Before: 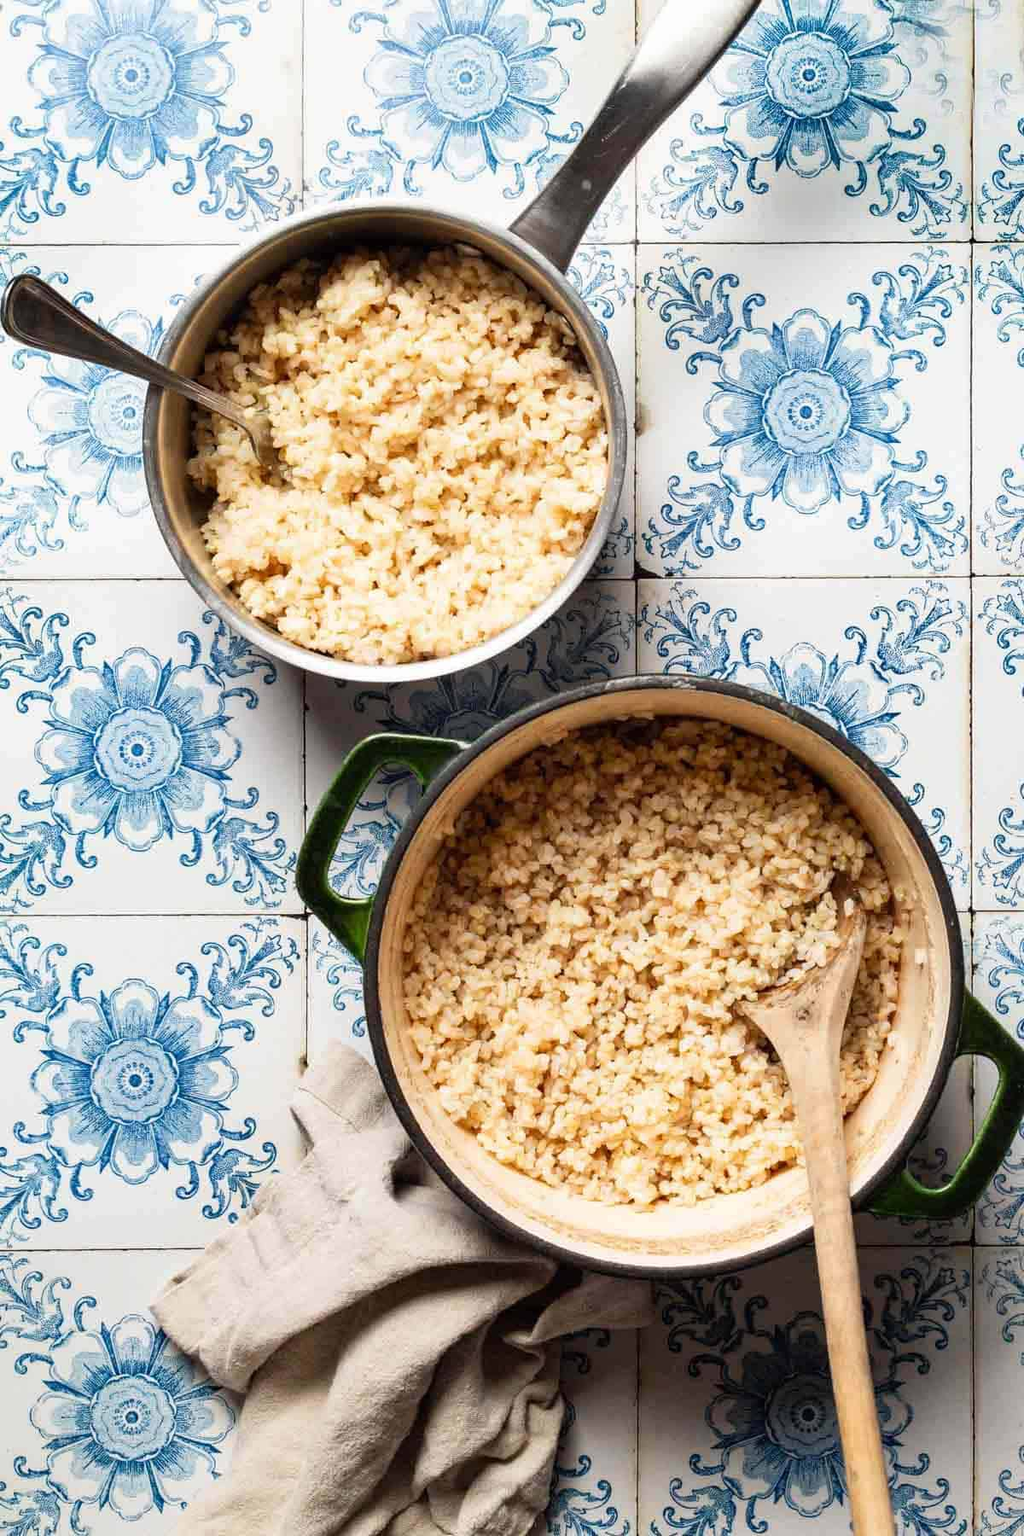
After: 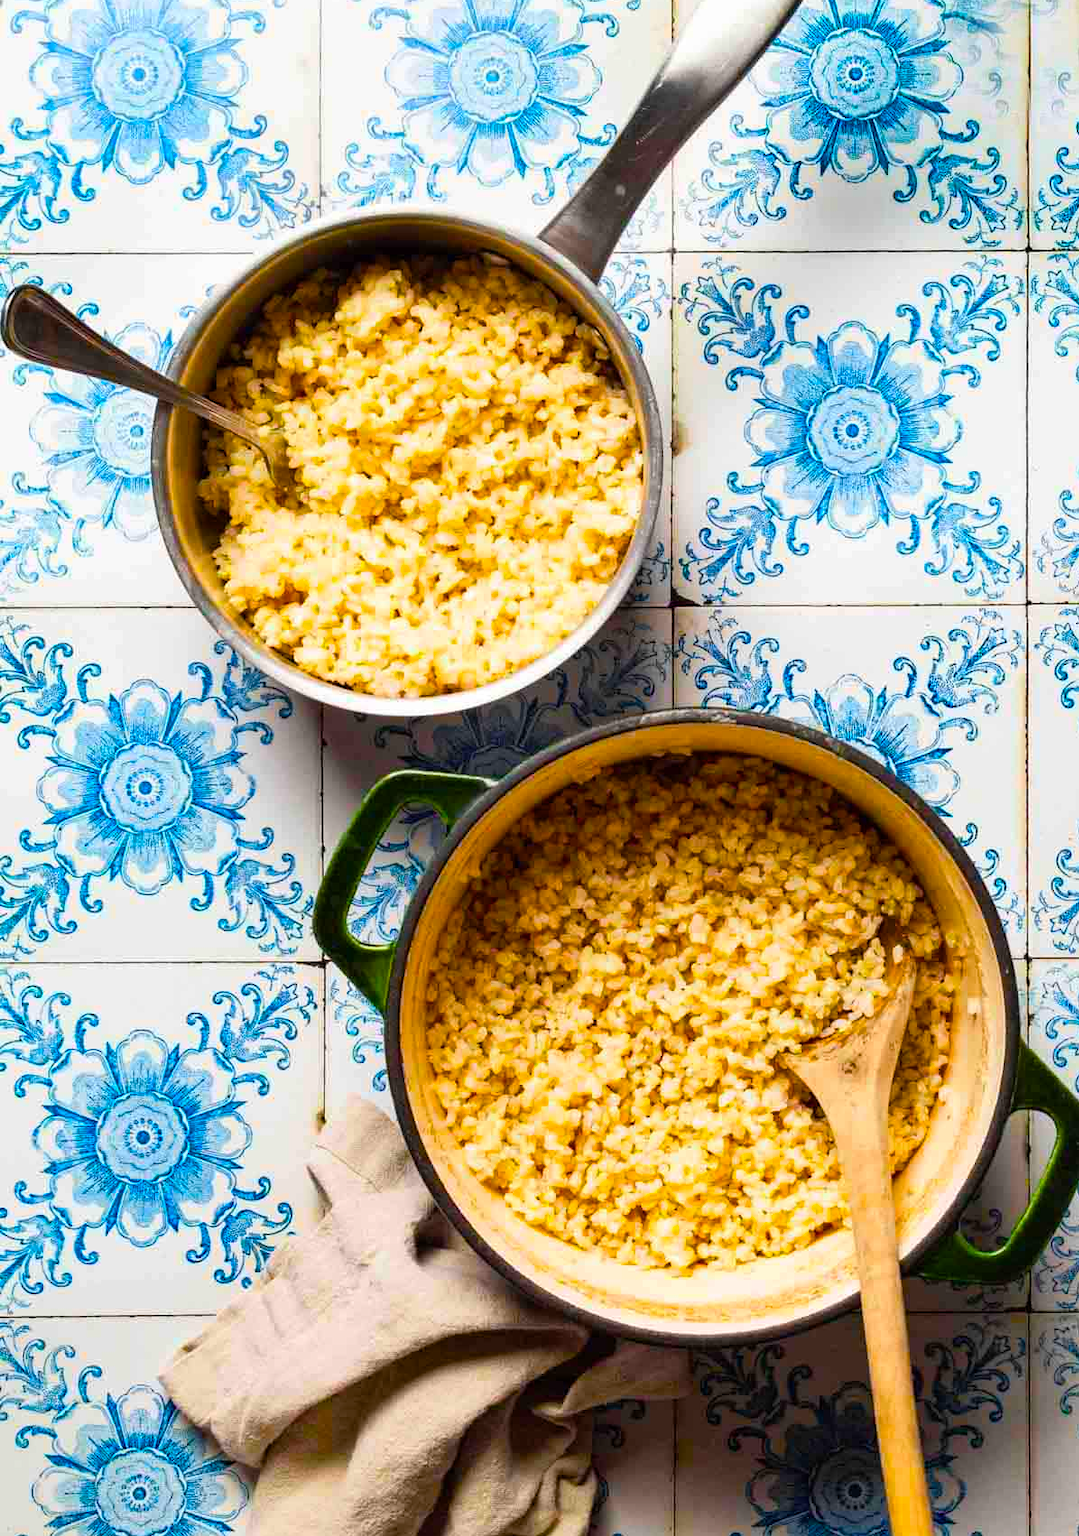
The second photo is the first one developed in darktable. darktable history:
color balance rgb: linear chroma grading › global chroma 39.882%, perceptual saturation grading › global saturation 19.608%, global vibrance 30.431%
crop: top 0.385%, right 0.261%, bottom 5.047%
